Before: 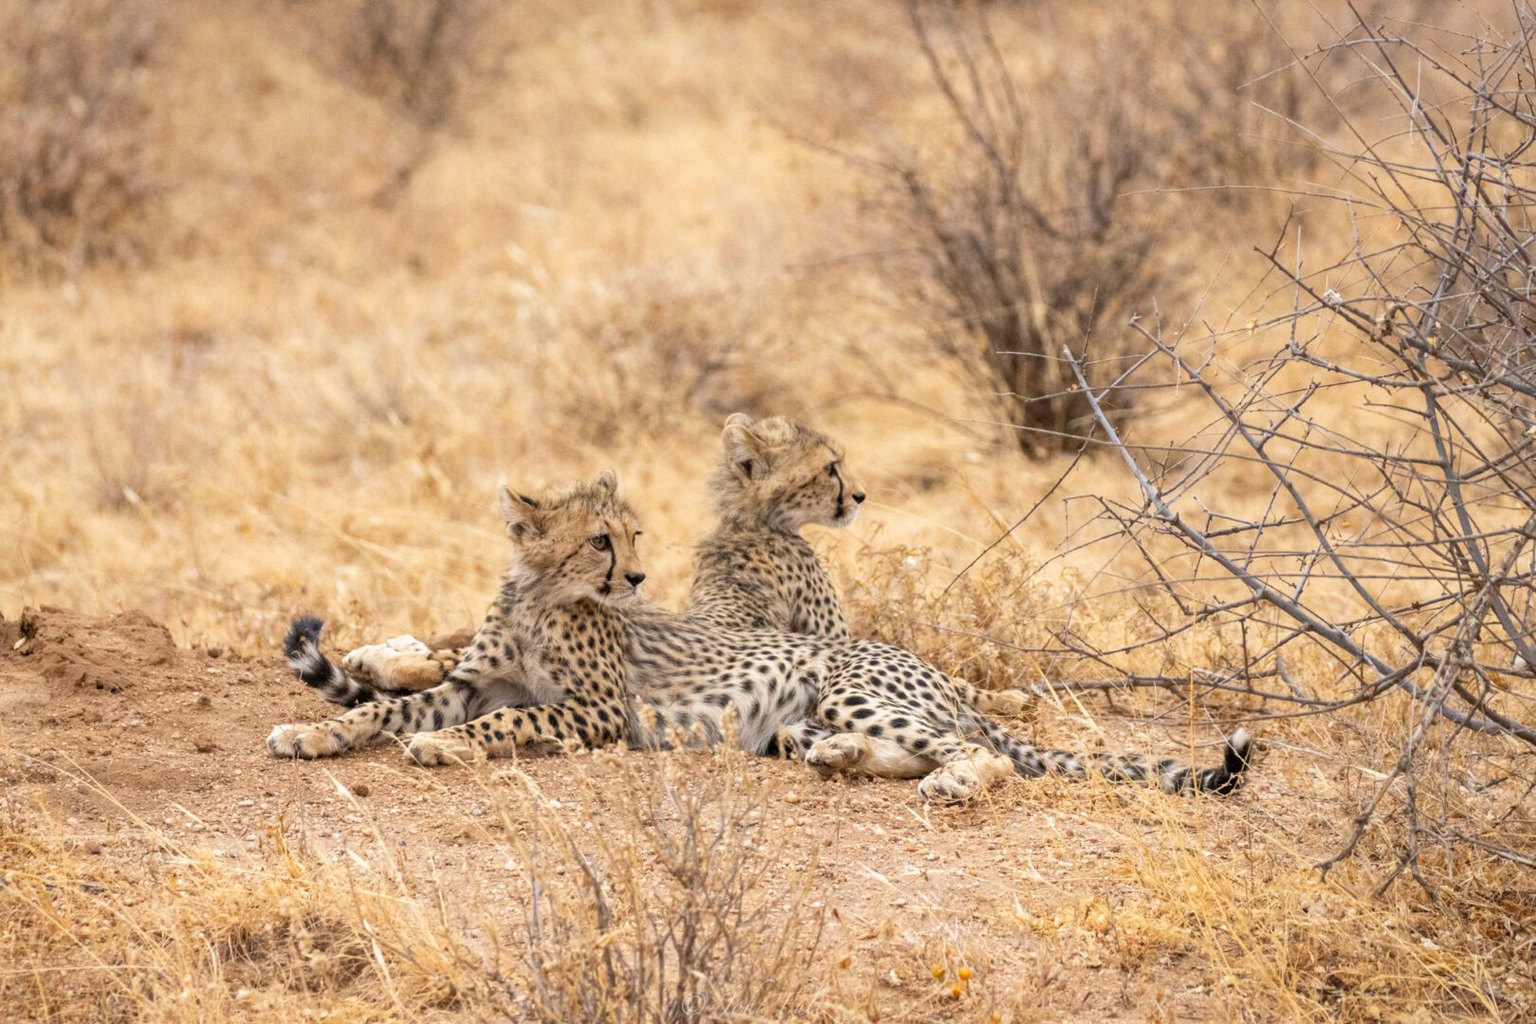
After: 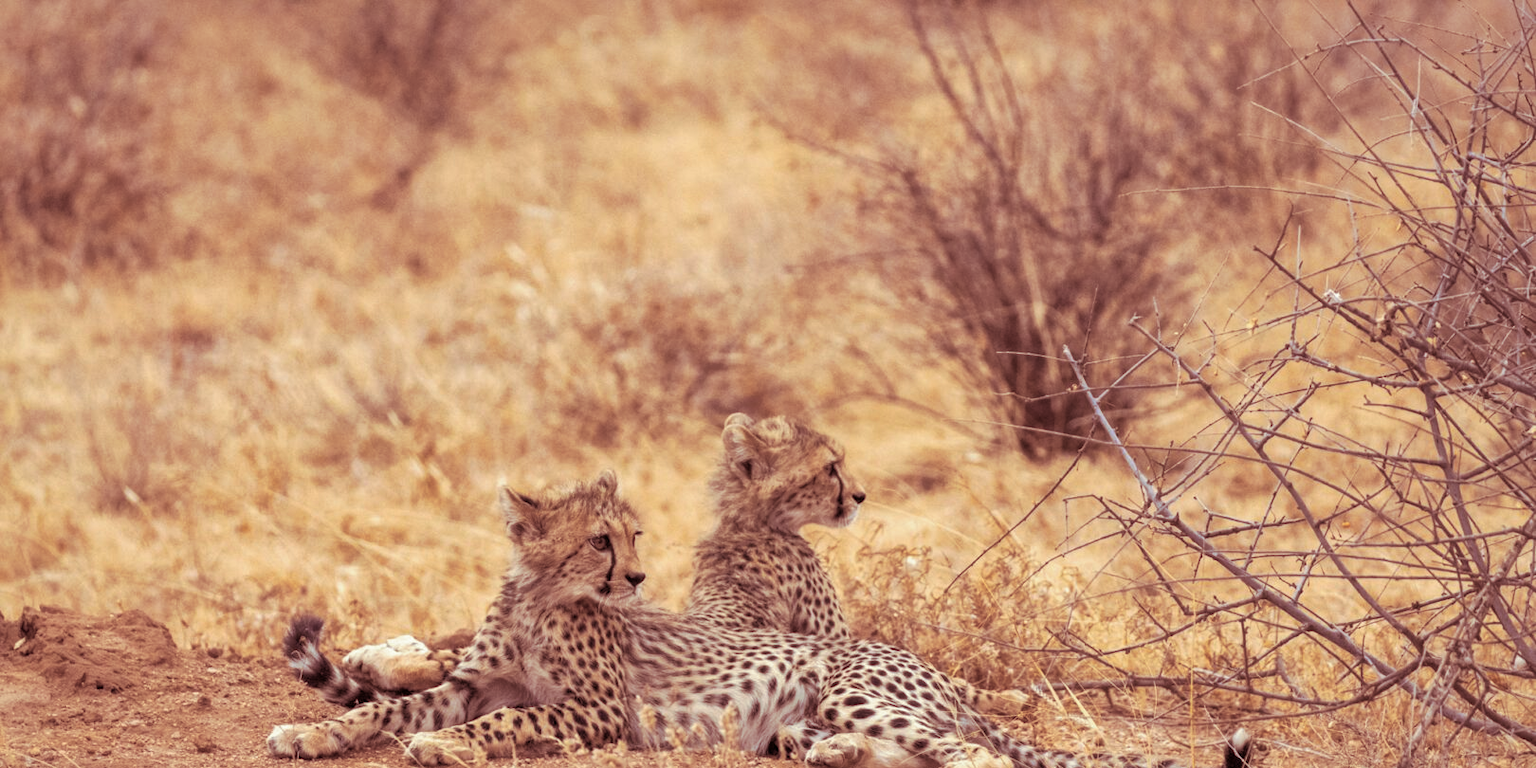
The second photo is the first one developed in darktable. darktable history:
color balance rgb: on, module defaults
shadows and highlights: on, module defaults
split-toning: compress 20%
crop: bottom 24.967%
tone equalizer: -7 EV 0.13 EV, smoothing diameter 25%, edges refinement/feathering 10, preserve details guided filter
